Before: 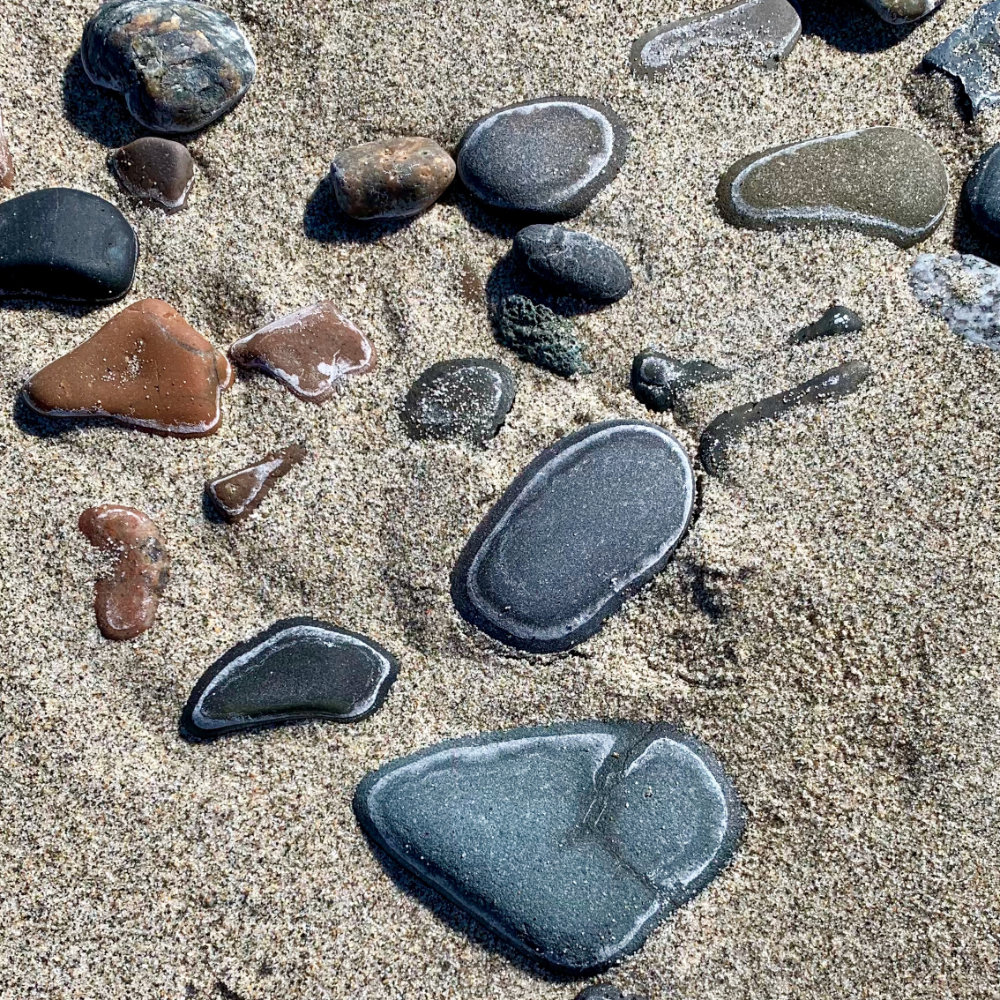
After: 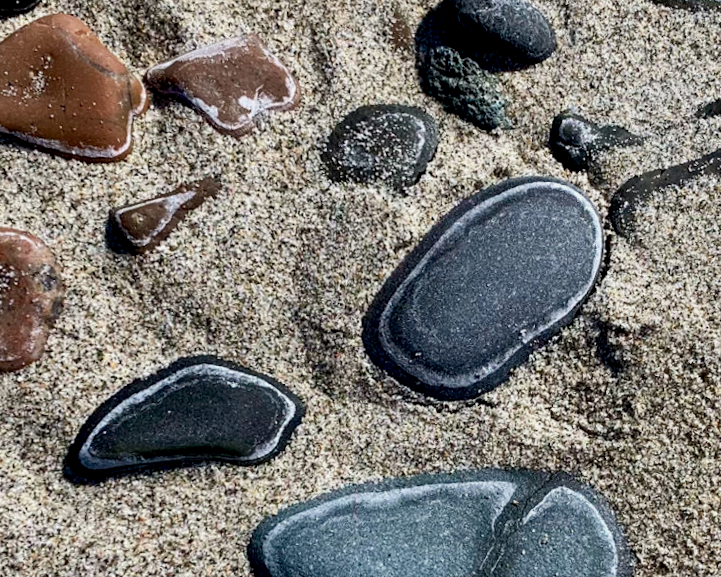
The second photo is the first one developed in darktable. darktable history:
crop and rotate: angle -3.37°, left 9.79%, top 20.73%, right 12.42%, bottom 11.82%
exposure: black level correction 0.011, exposure -0.478 EV, compensate highlight preservation false
rotate and perspective: rotation -0.013°, lens shift (vertical) -0.027, lens shift (horizontal) 0.178, crop left 0.016, crop right 0.989, crop top 0.082, crop bottom 0.918
tone equalizer: -8 EV -0.417 EV, -7 EV -0.389 EV, -6 EV -0.333 EV, -5 EV -0.222 EV, -3 EV 0.222 EV, -2 EV 0.333 EV, -1 EV 0.389 EV, +0 EV 0.417 EV, edges refinement/feathering 500, mask exposure compensation -1.57 EV, preserve details no
